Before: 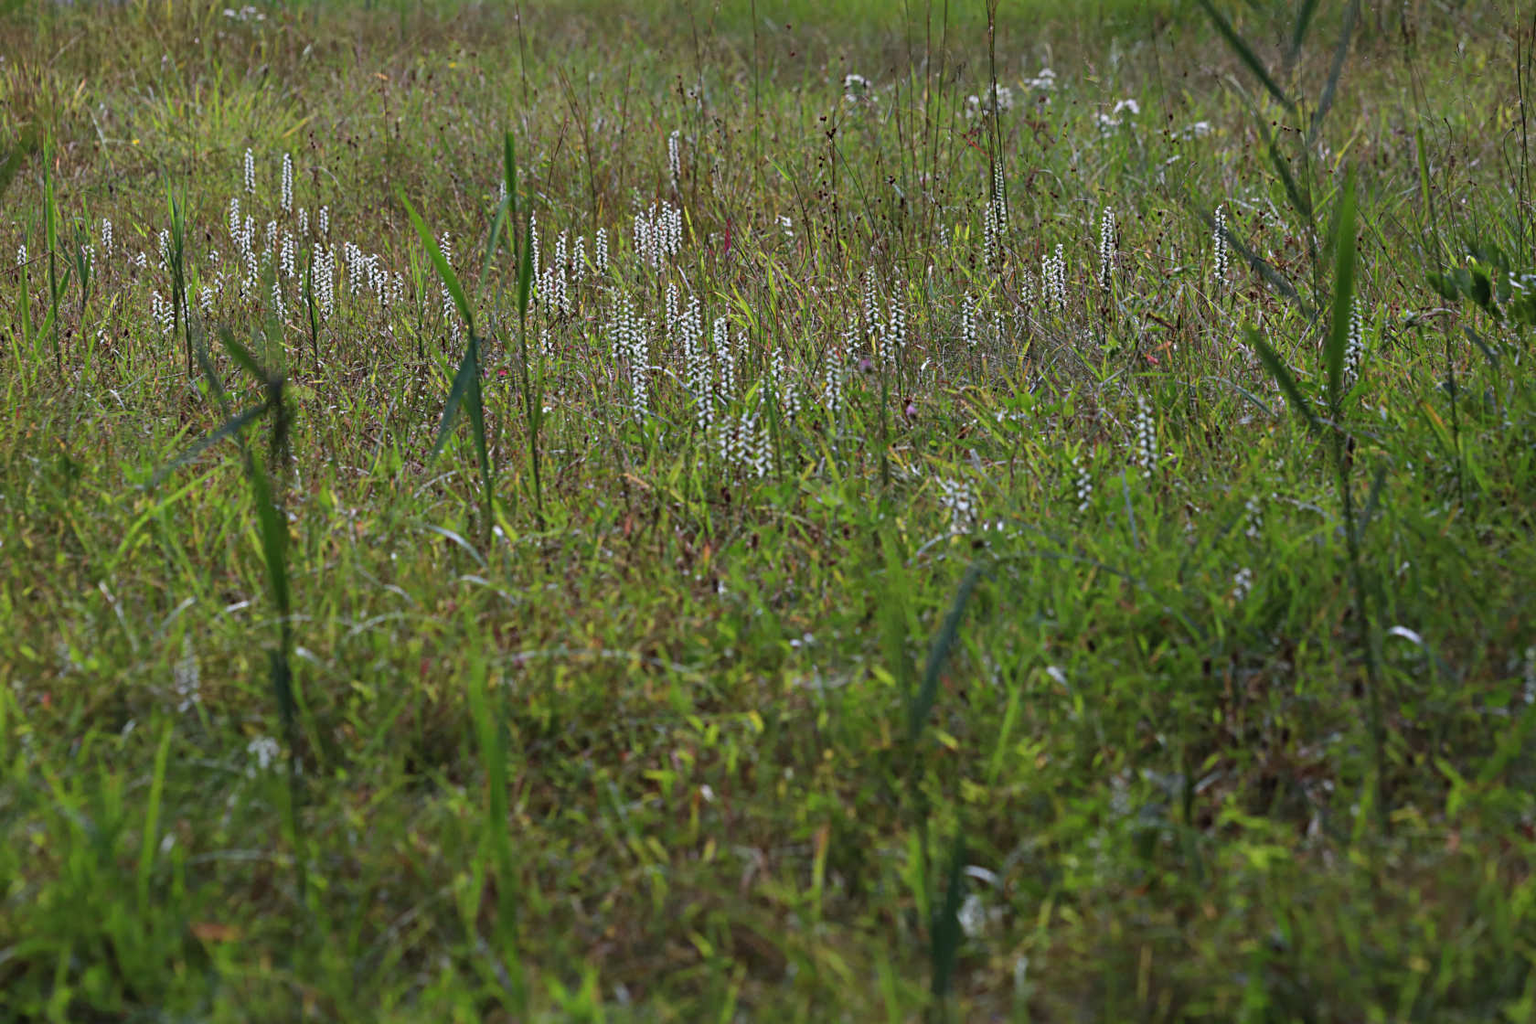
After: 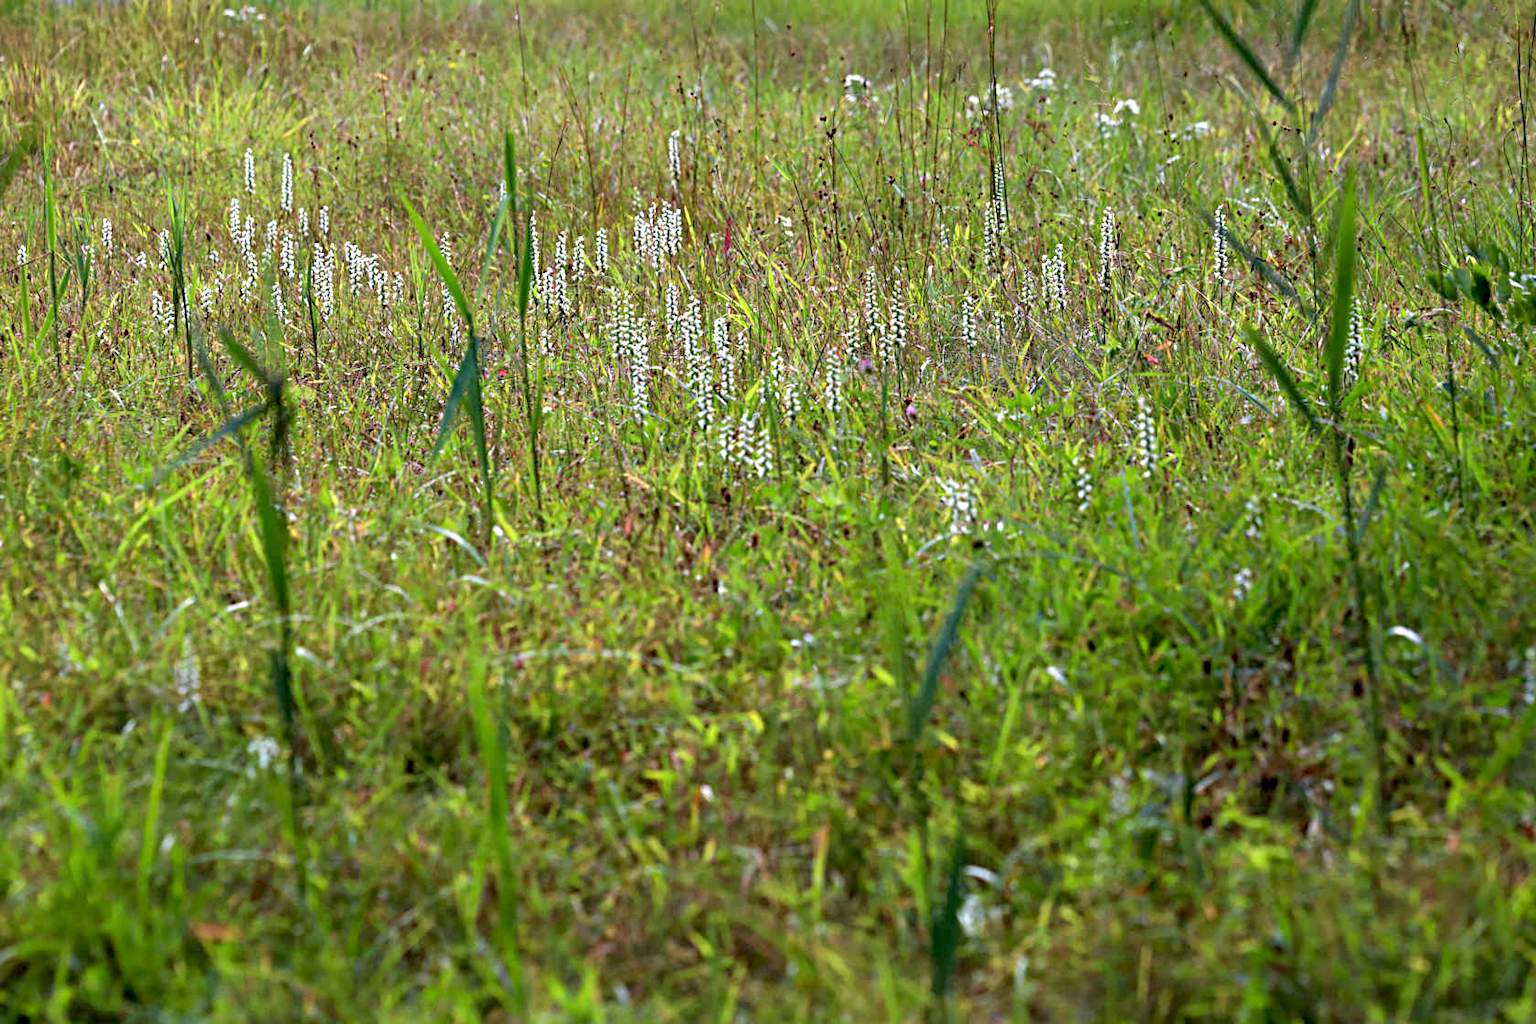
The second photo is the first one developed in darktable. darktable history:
velvia: on, module defaults
exposure: black level correction 0.01, exposure 0.017 EV, compensate exposure bias true, compensate highlight preservation false
